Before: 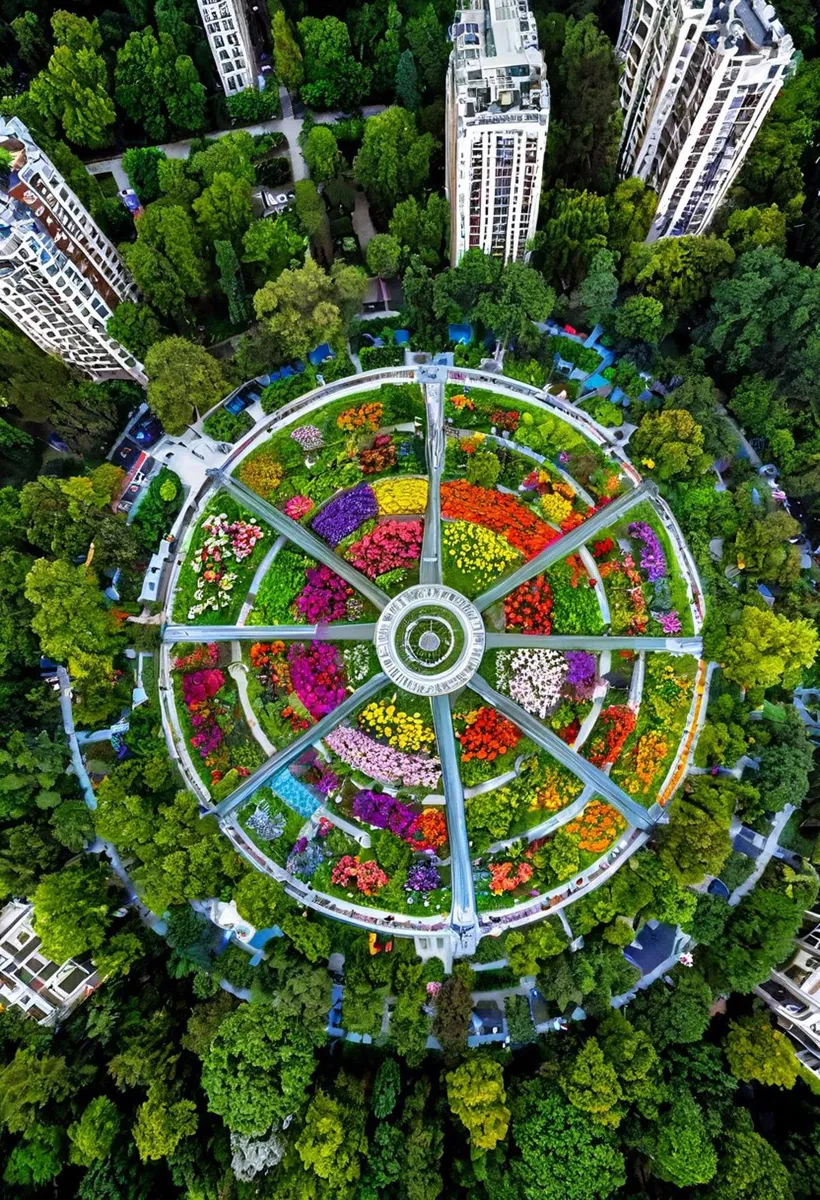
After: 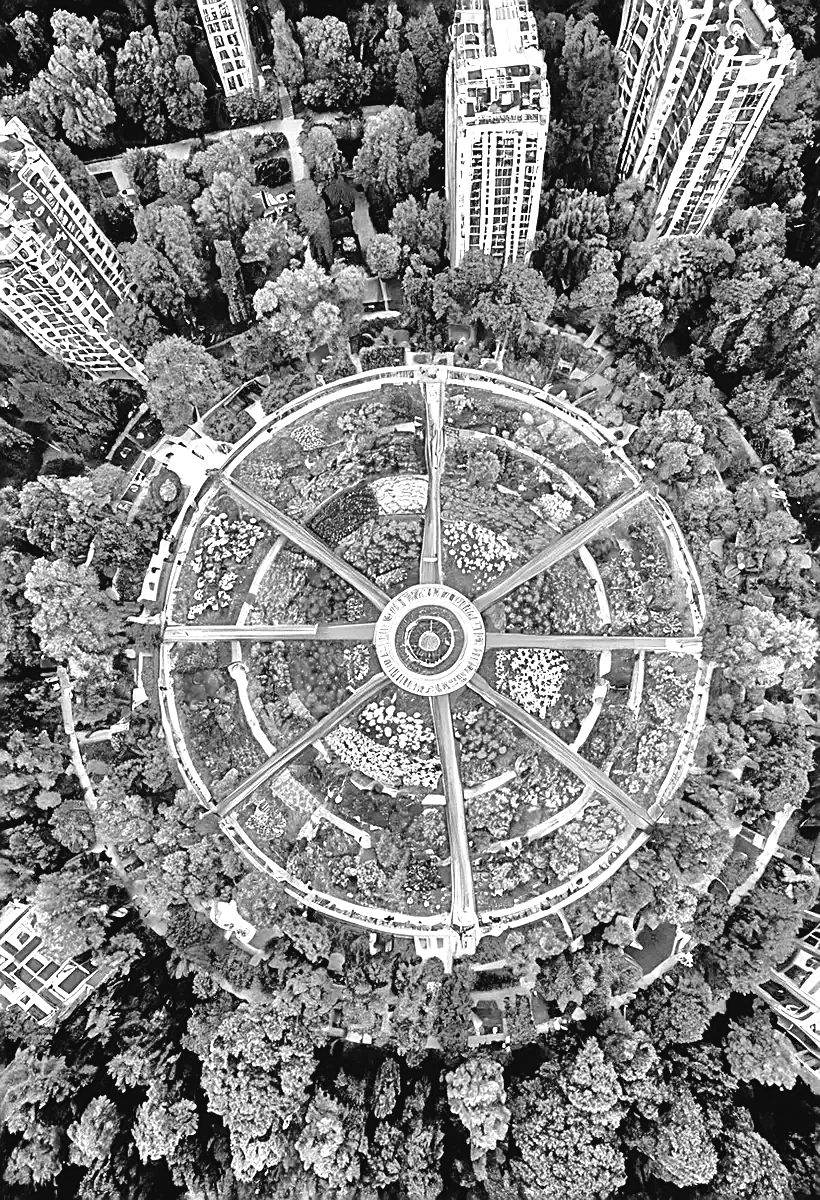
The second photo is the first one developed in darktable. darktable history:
sharpen: amount 0.901
white balance: red 1.123, blue 0.83
monochrome: on, module defaults
local contrast: mode bilateral grid, contrast 100, coarseness 100, detail 94%, midtone range 0.2
exposure: black level correction 0, exposure 0.7 EV, compensate exposure bias true, compensate highlight preservation false
tone equalizer: -7 EV 0.15 EV, -6 EV 0.6 EV, -5 EV 1.15 EV, -4 EV 1.33 EV, -3 EV 1.15 EV, -2 EV 0.6 EV, -1 EV 0.15 EV, mask exposure compensation -0.5 EV
tone curve: curves: ch0 [(0, 0.032) (0.181, 0.156) (0.751, 0.762) (1, 1)], color space Lab, linked channels, preserve colors none
